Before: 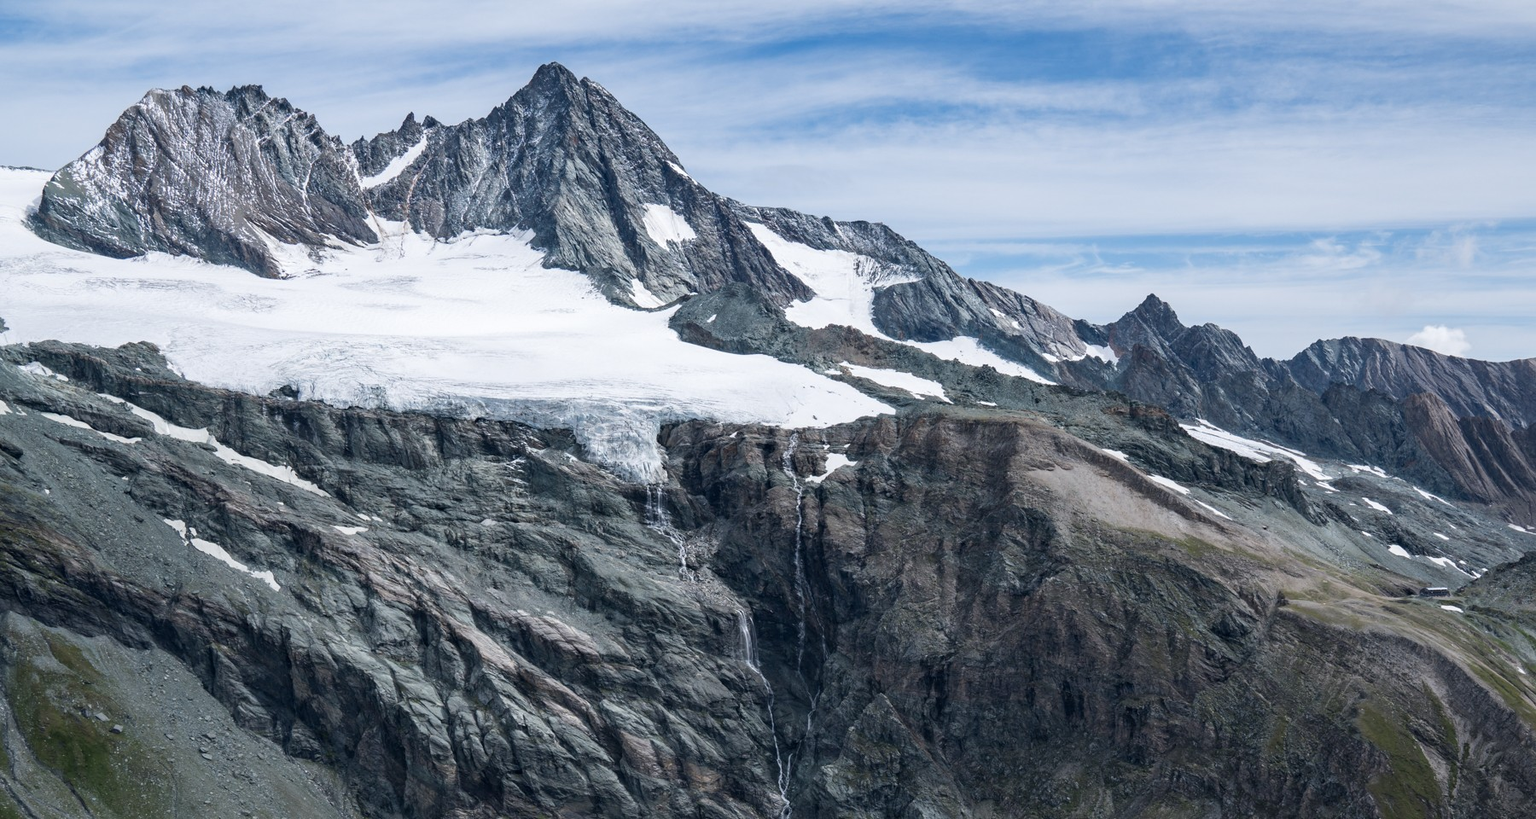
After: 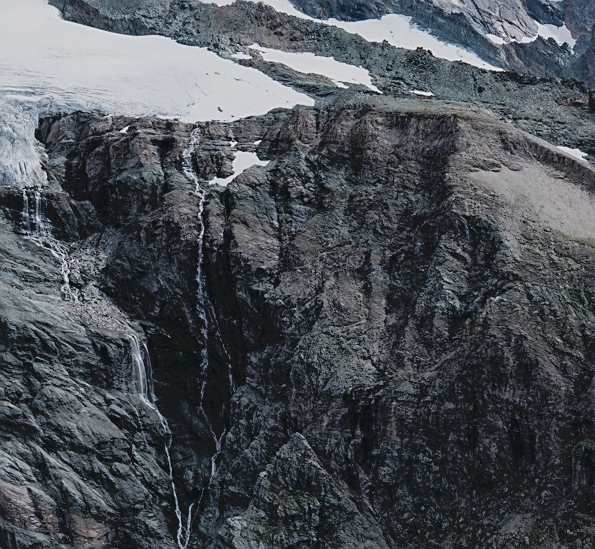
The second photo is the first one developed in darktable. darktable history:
sharpen: on, module defaults
crop: left 40.873%, top 39.66%, right 25.919%, bottom 3.082%
shadows and highlights: on, module defaults
filmic rgb: black relative exposure -5.02 EV, white relative exposure 3.5 EV, hardness 3.19, contrast 1.298, highlights saturation mix -49.27%
color zones: curves: ch1 [(0.077, 0.436) (0.25, 0.5) (0.75, 0.5)], mix -93.02%
tone curve: curves: ch0 [(0, 0) (0.003, 0.051) (0.011, 0.054) (0.025, 0.056) (0.044, 0.07) (0.069, 0.092) (0.1, 0.119) (0.136, 0.149) (0.177, 0.189) (0.224, 0.231) (0.277, 0.278) (0.335, 0.329) (0.399, 0.386) (0.468, 0.454) (0.543, 0.524) (0.623, 0.603) (0.709, 0.687) (0.801, 0.776) (0.898, 0.878) (1, 1)], preserve colors none
